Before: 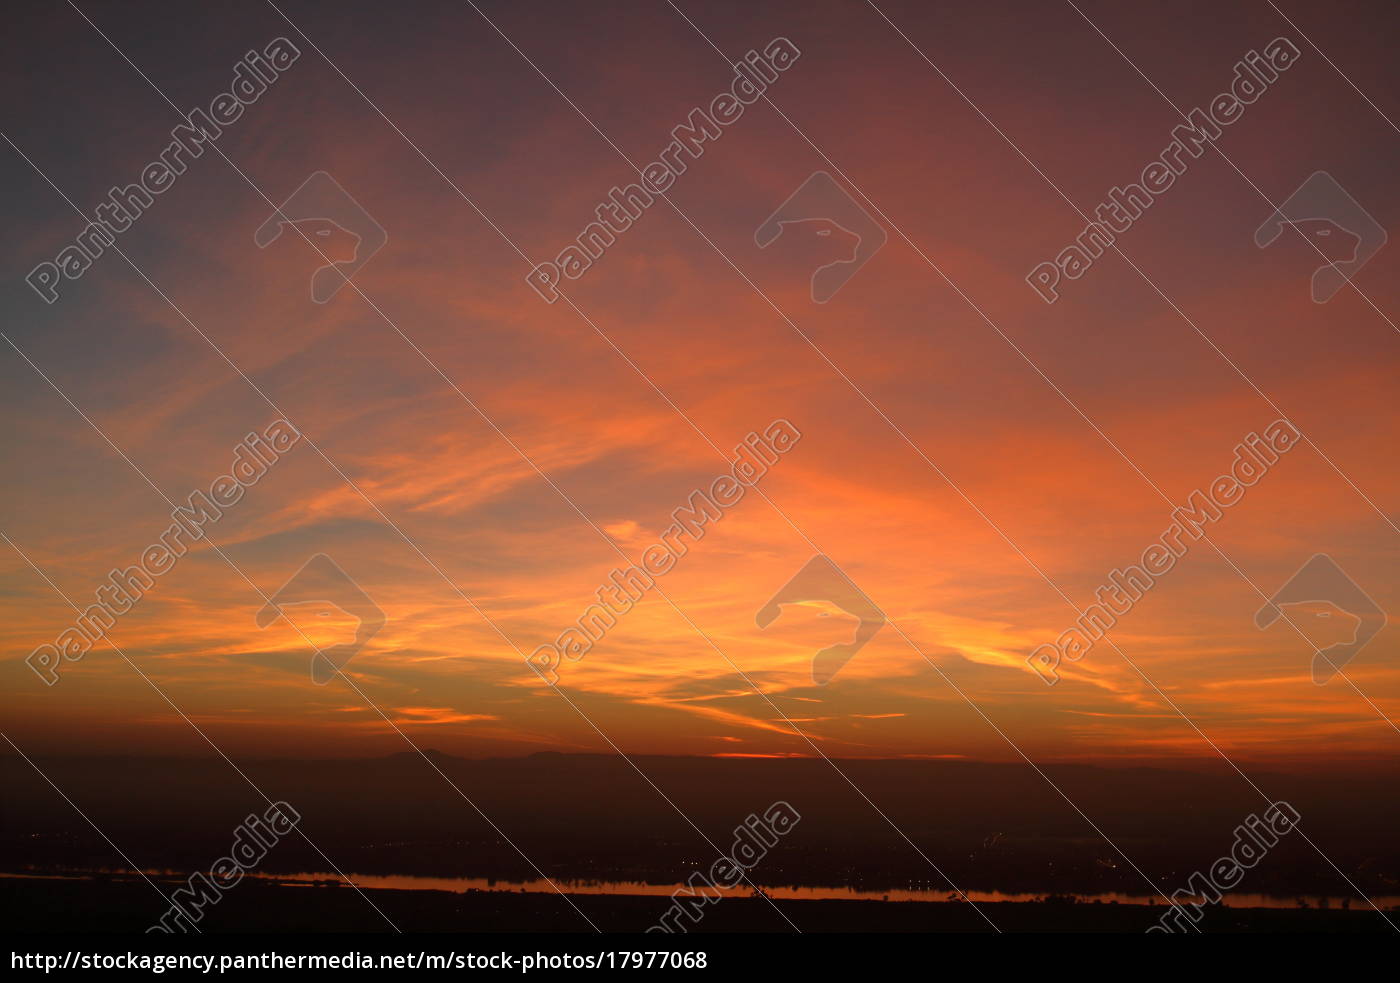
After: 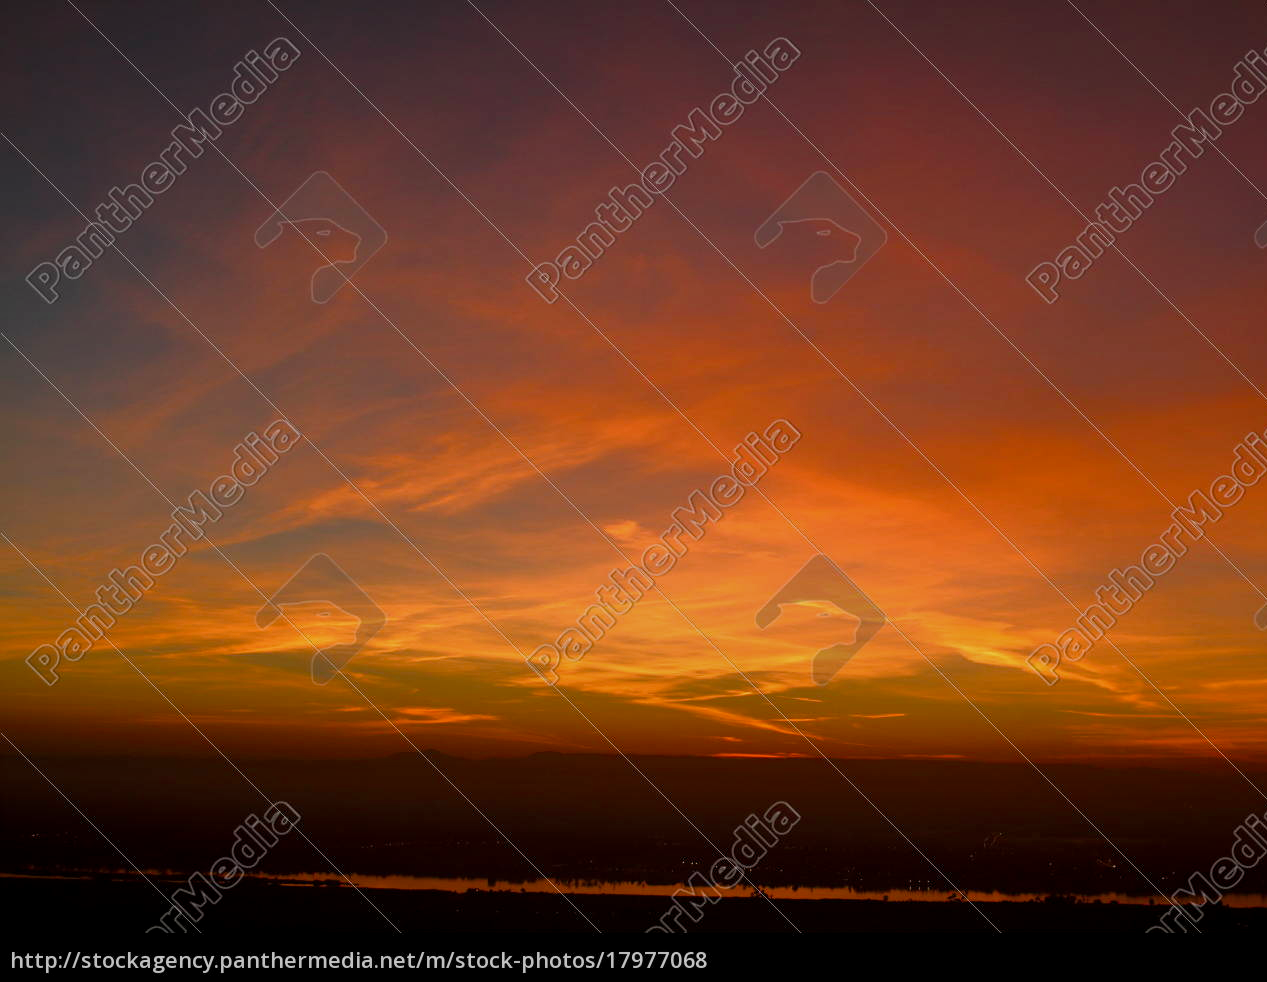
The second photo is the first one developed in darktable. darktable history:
crop: right 9.491%, bottom 0.021%
local contrast: on, module defaults
color balance rgb: perceptual saturation grading › global saturation 20%, perceptual saturation grading › highlights -25.642%, perceptual saturation grading › shadows 26.107%, global vibrance 20%
exposure: exposure -0.437 EV, compensate highlight preservation false
